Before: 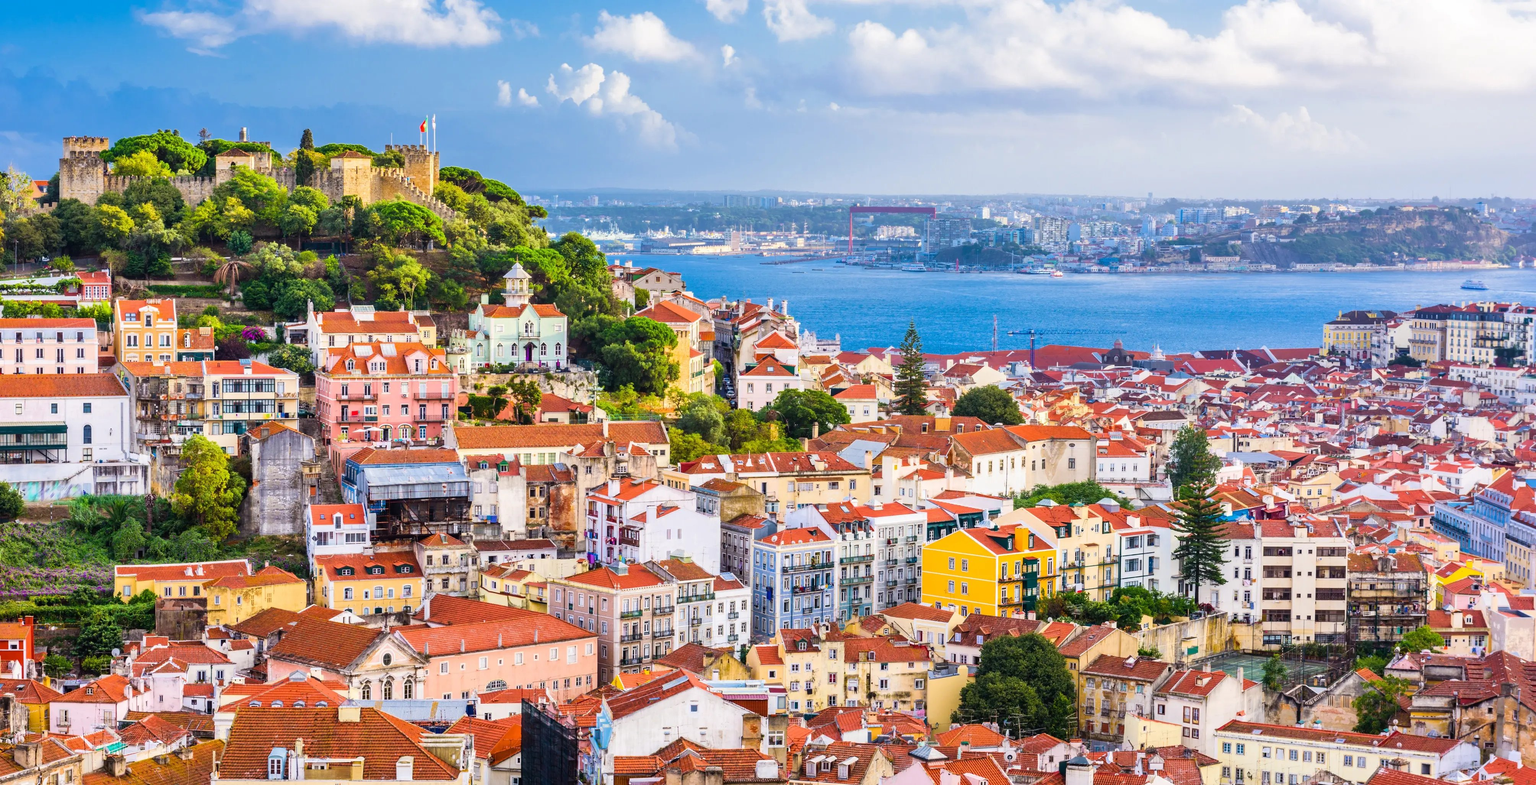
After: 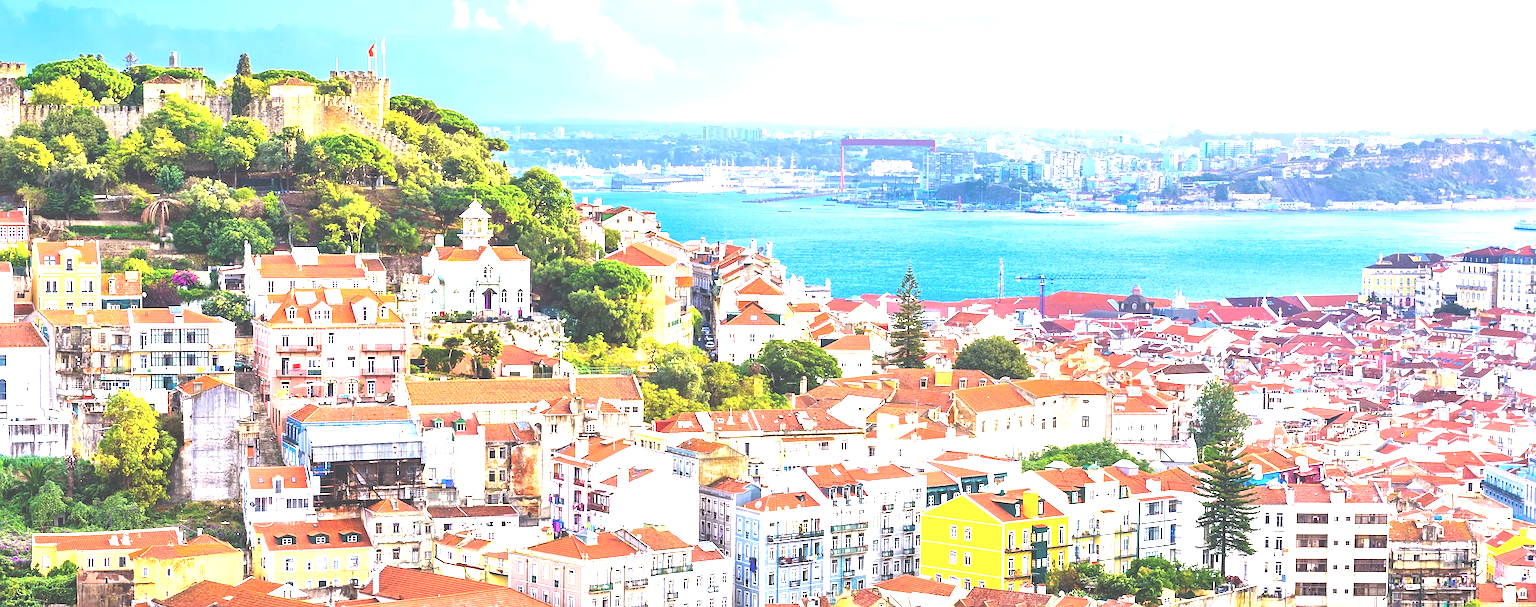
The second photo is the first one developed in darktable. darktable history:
exposure: black level correction -0.023, exposure 1.397 EV, compensate highlight preservation false
tone equalizer: on, module defaults
color balance: contrast fulcrum 17.78%
crop: left 5.596%, top 10.314%, right 3.534%, bottom 19.395%
sharpen: on, module defaults
